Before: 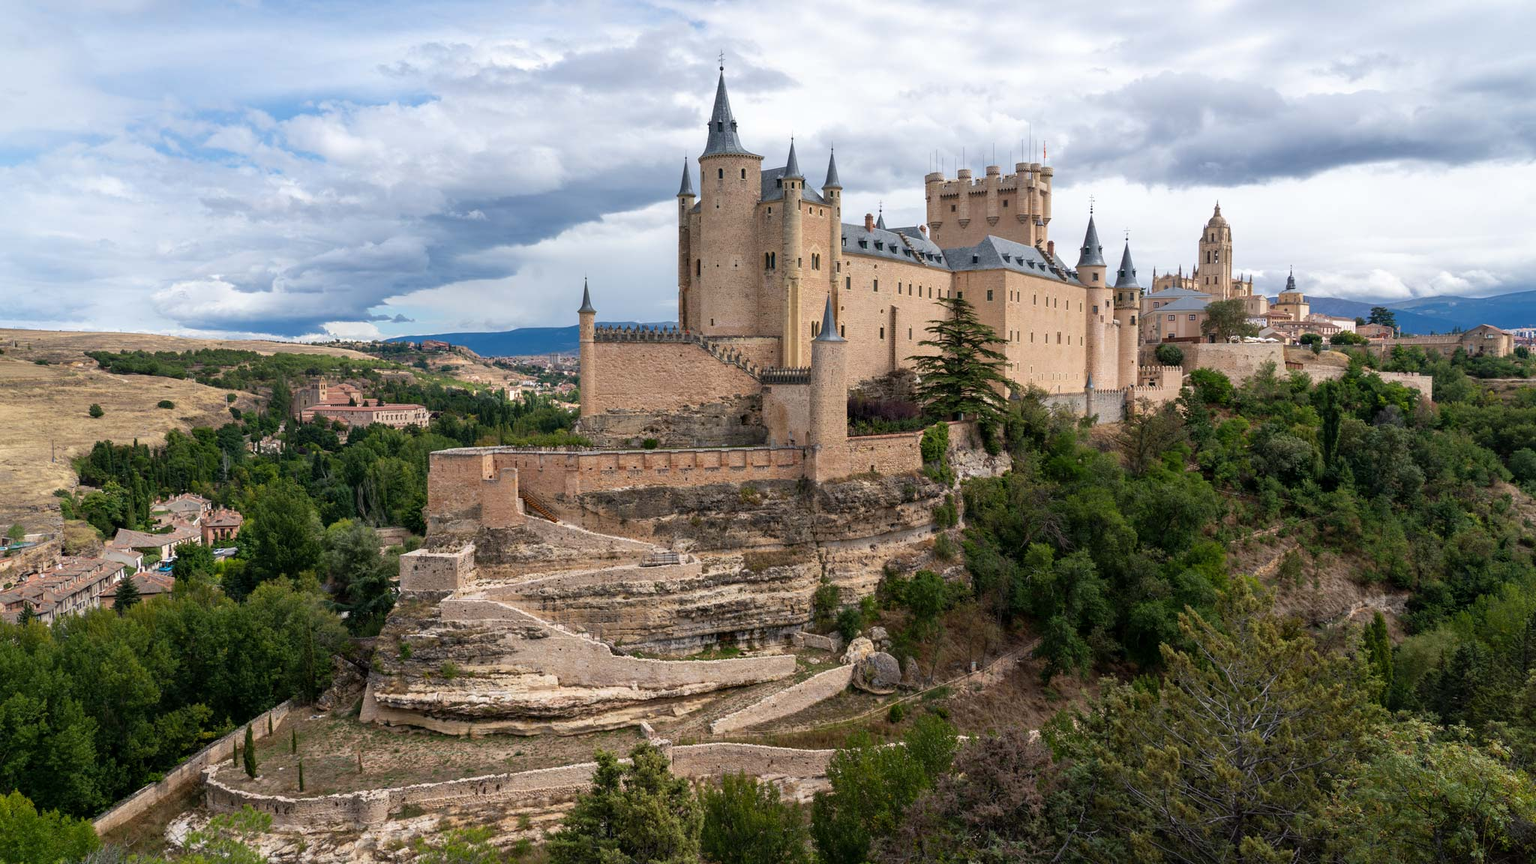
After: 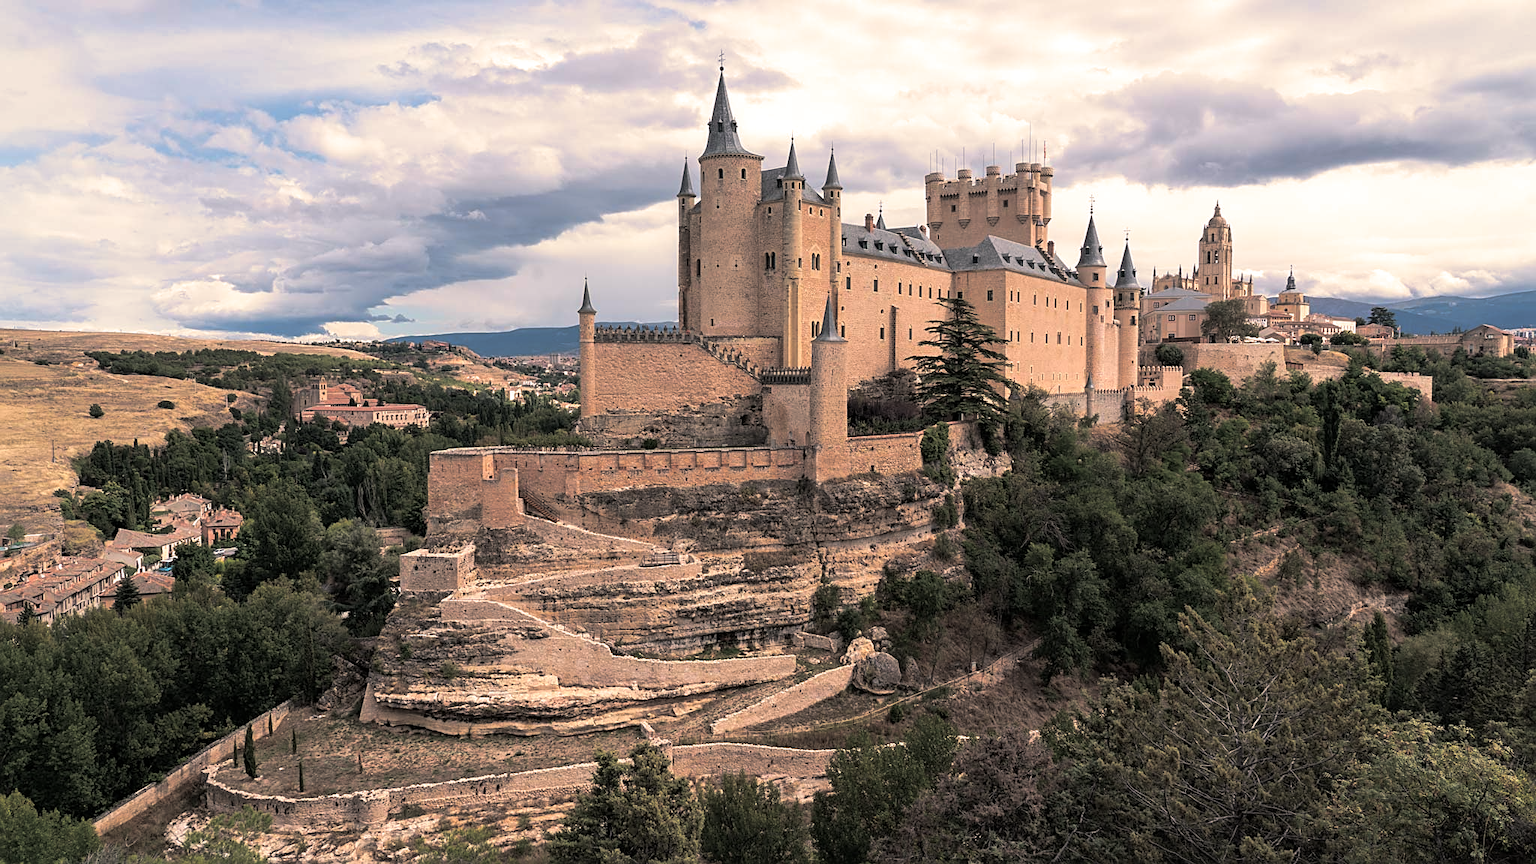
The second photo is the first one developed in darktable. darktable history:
sharpen: on, module defaults
split-toning: shadows › hue 43.2°, shadows › saturation 0, highlights › hue 50.4°, highlights › saturation 1
white balance: red 1.127, blue 0.943
